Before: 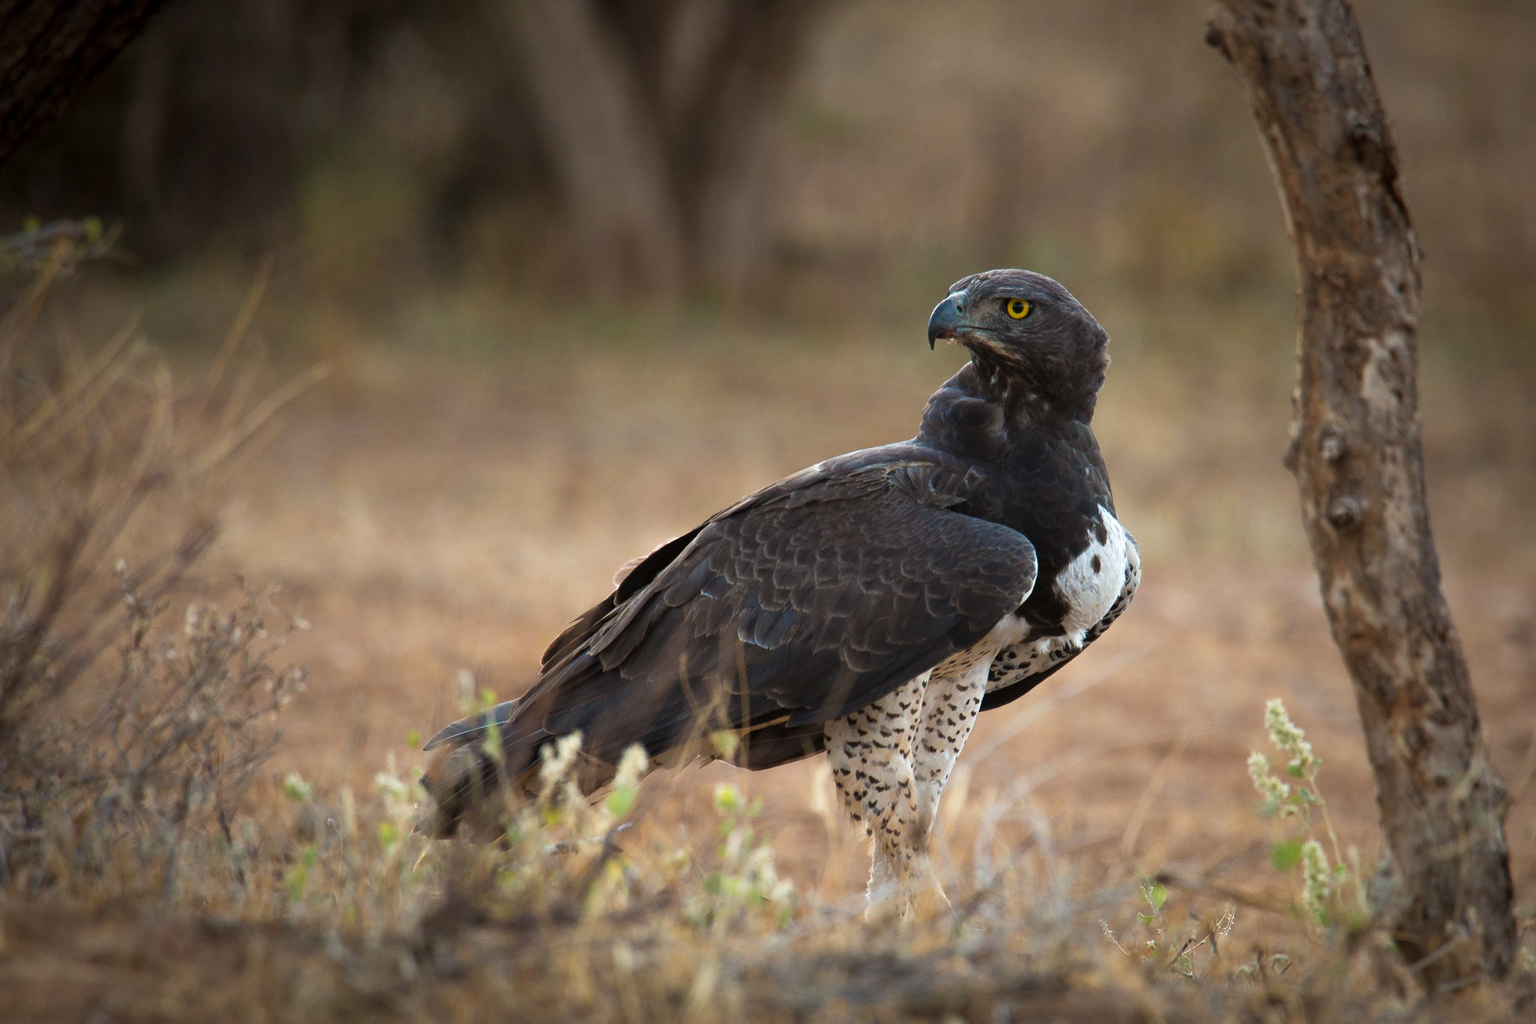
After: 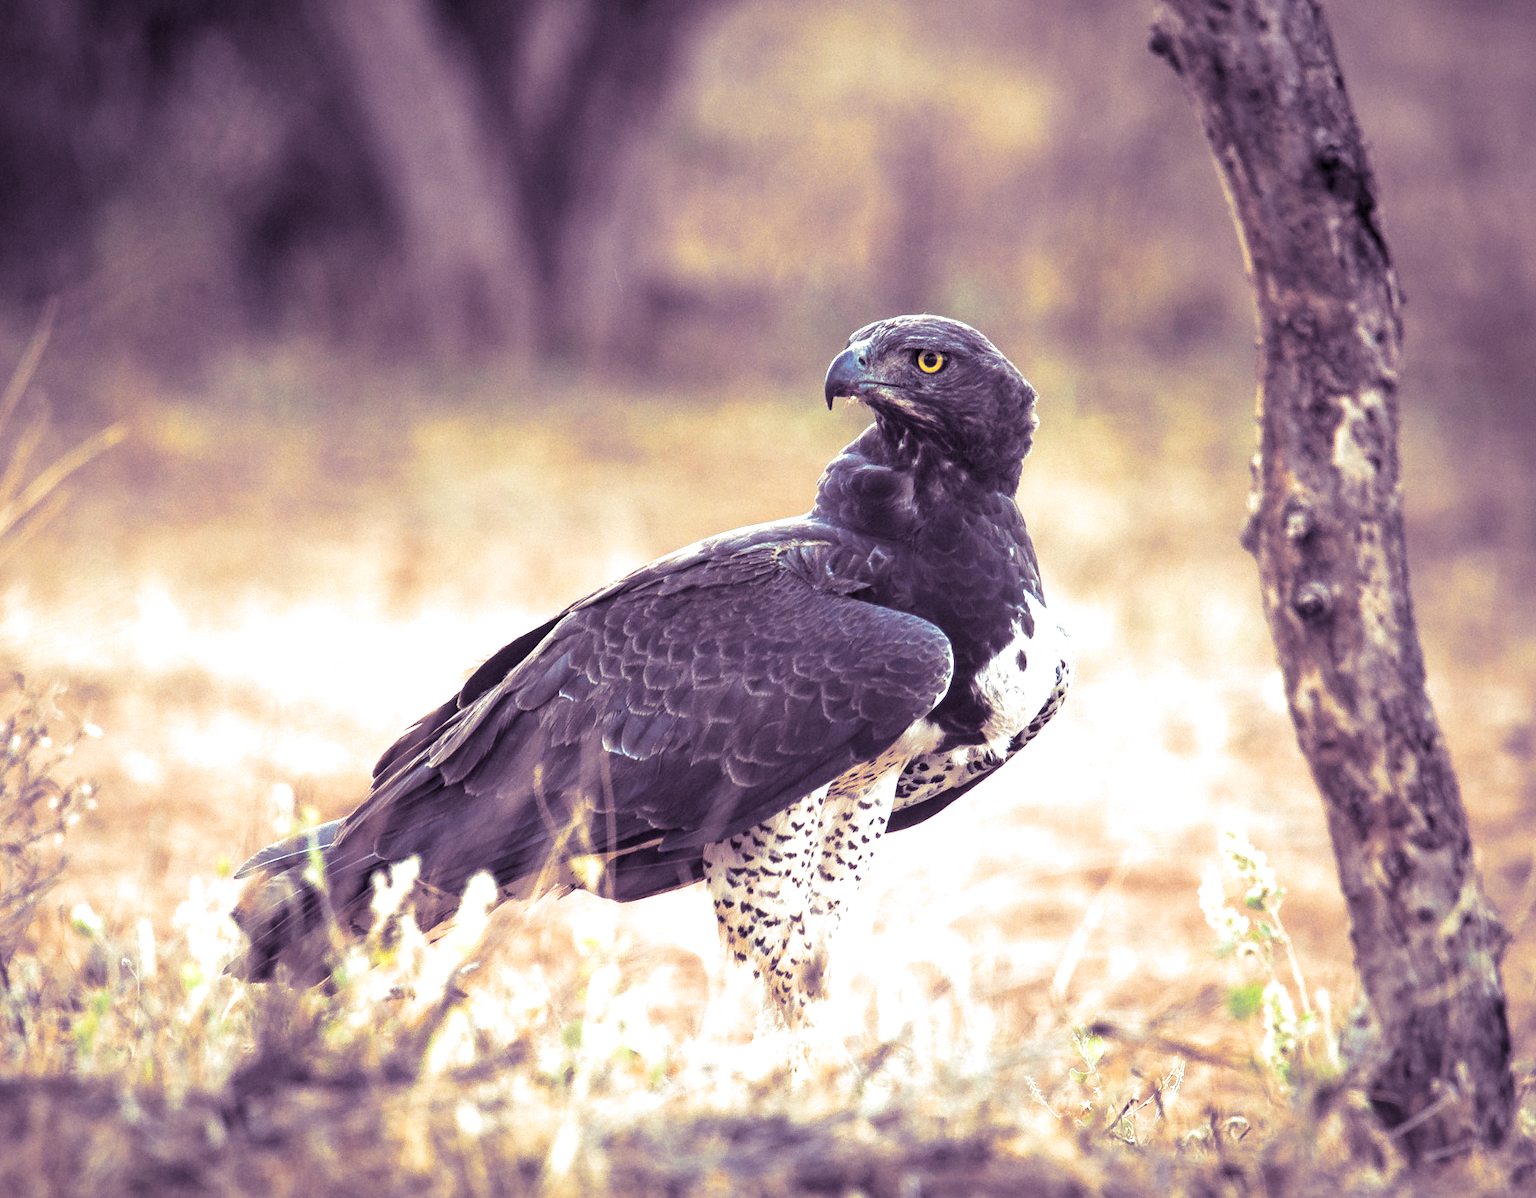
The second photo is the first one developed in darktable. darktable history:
crop and rotate: left 14.584%
exposure: black level correction 0, exposure 1.5 EV, compensate exposure bias true, compensate highlight preservation false
local contrast: on, module defaults
color balance rgb: perceptual saturation grading › global saturation 20%, perceptual saturation grading › highlights -25%, perceptual saturation grading › shadows 50%
split-toning: shadows › hue 266.4°, shadows › saturation 0.4, highlights › hue 61.2°, highlights › saturation 0.3, compress 0%
